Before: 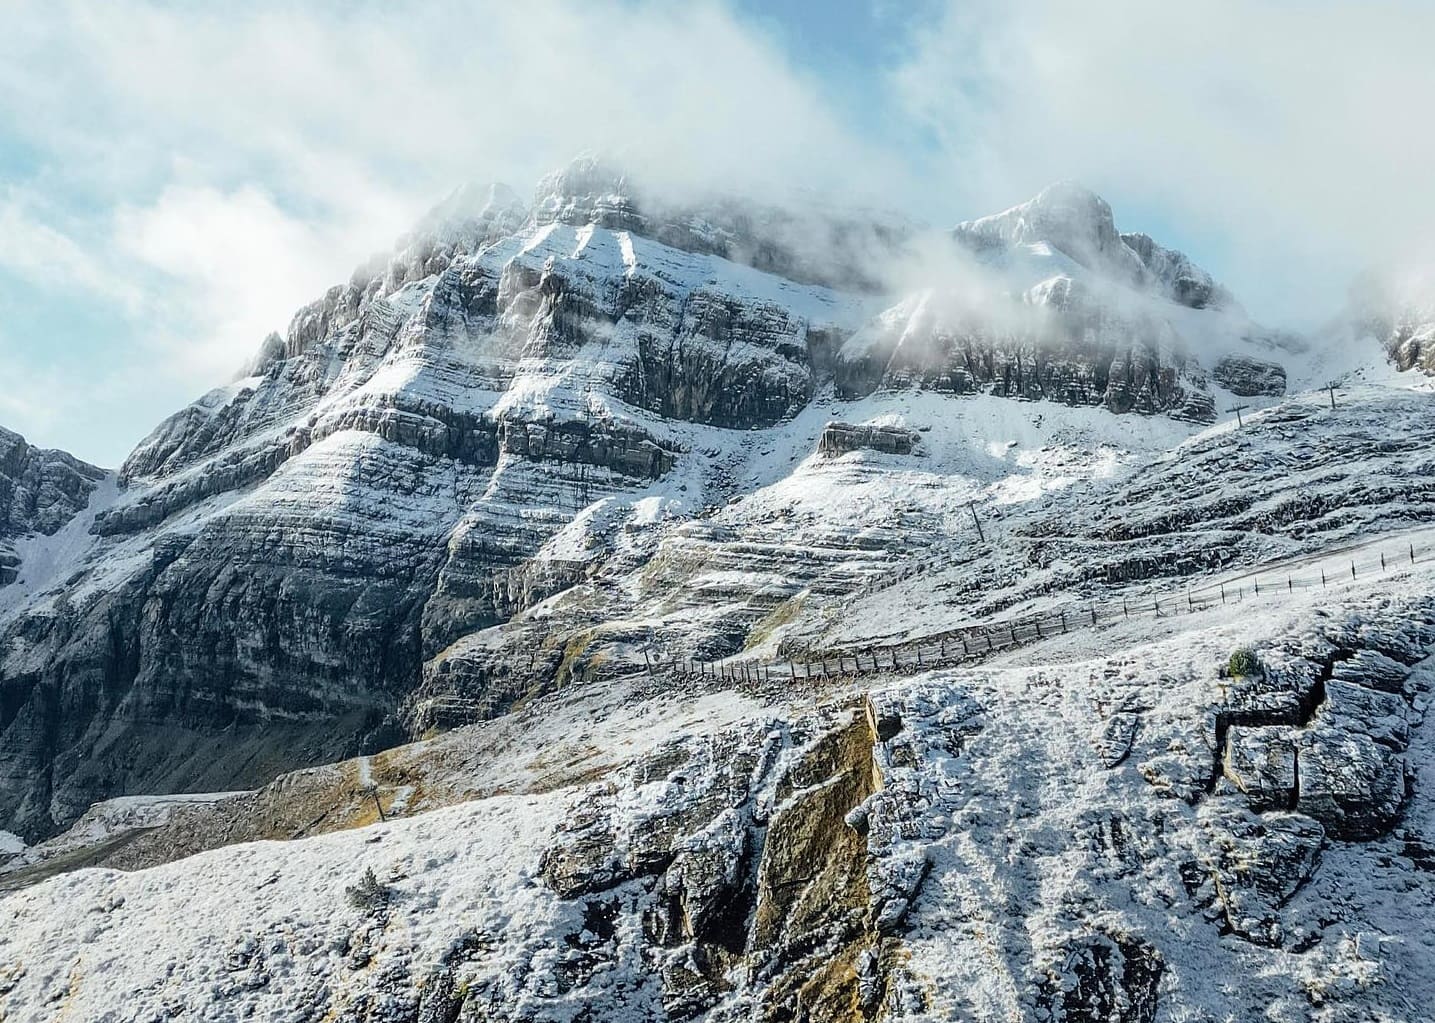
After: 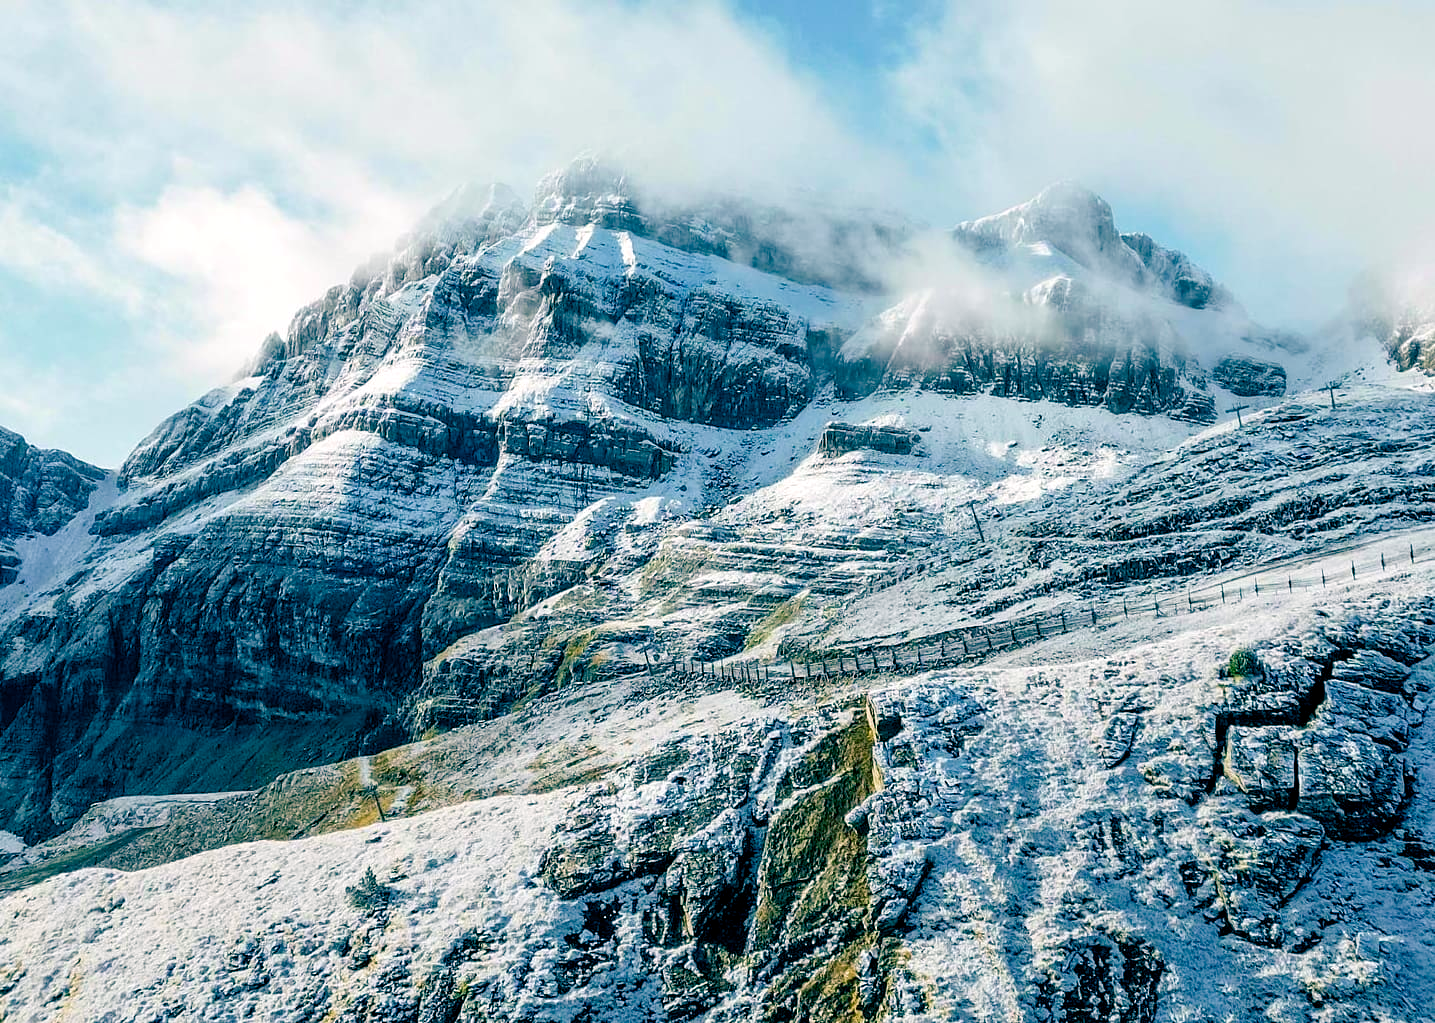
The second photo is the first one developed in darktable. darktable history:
velvia: on, module defaults
color balance rgb: shadows lift › luminance -28.76%, shadows lift › chroma 10%, shadows lift › hue 230°, power › chroma 0.5%, power › hue 215°, highlights gain › luminance 7.14%, highlights gain › chroma 1%, highlights gain › hue 50°, global offset › luminance -0.29%, global offset › hue 260°, perceptual saturation grading › global saturation 20%, perceptual saturation grading › highlights -13.92%, perceptual saturation grading › shadows 50%
